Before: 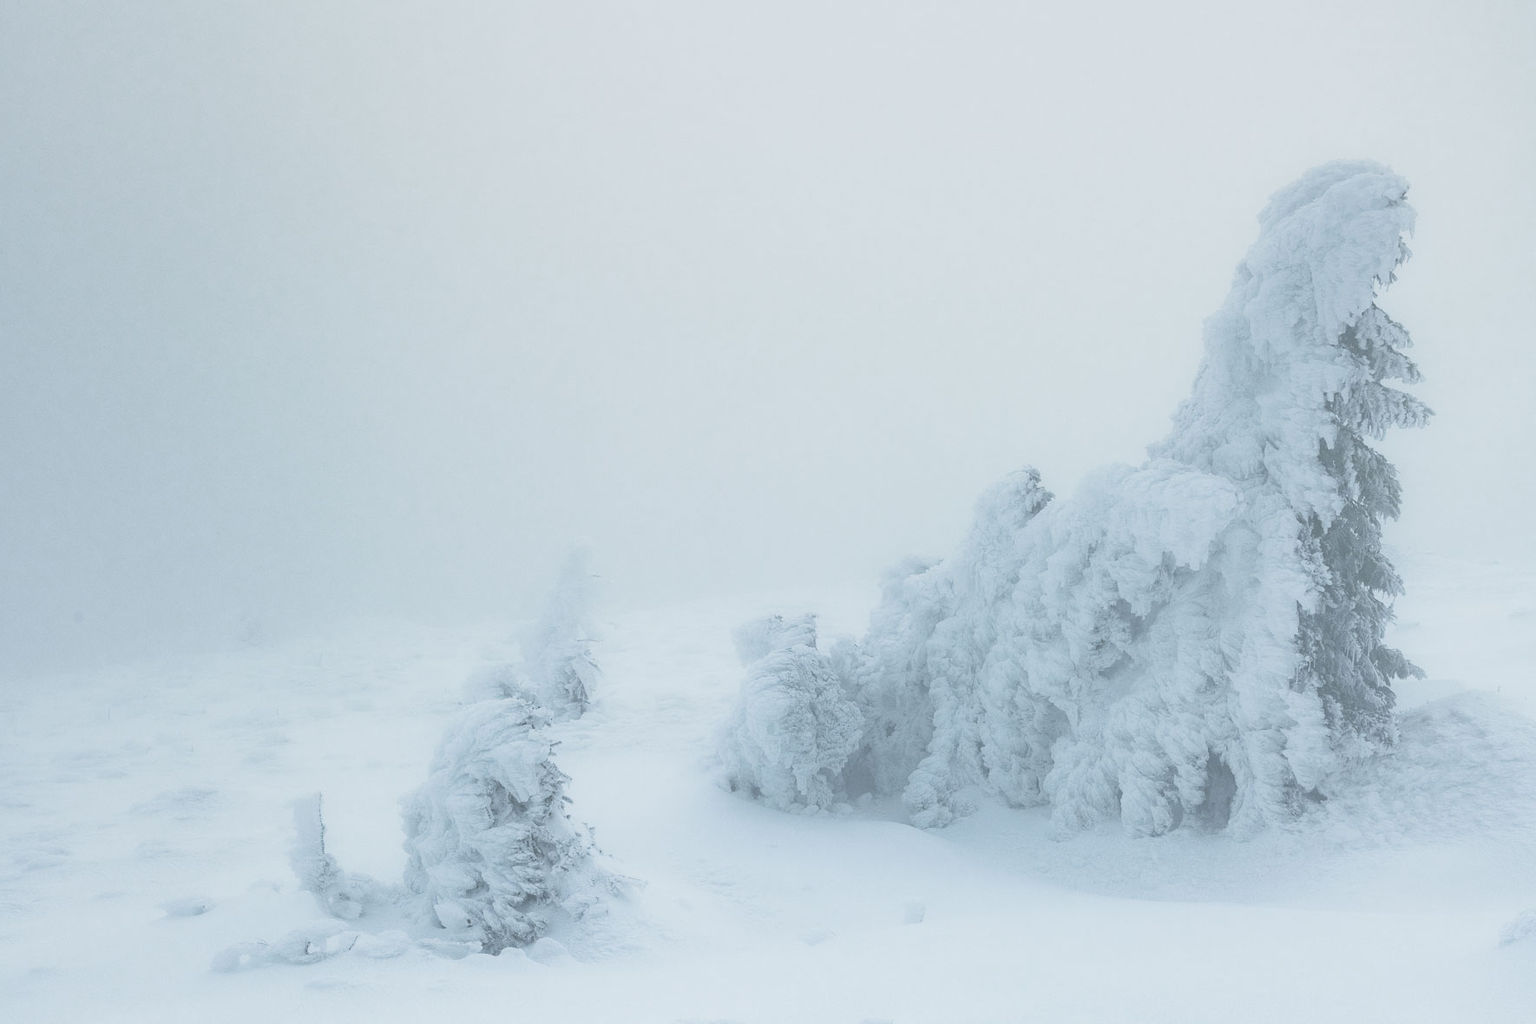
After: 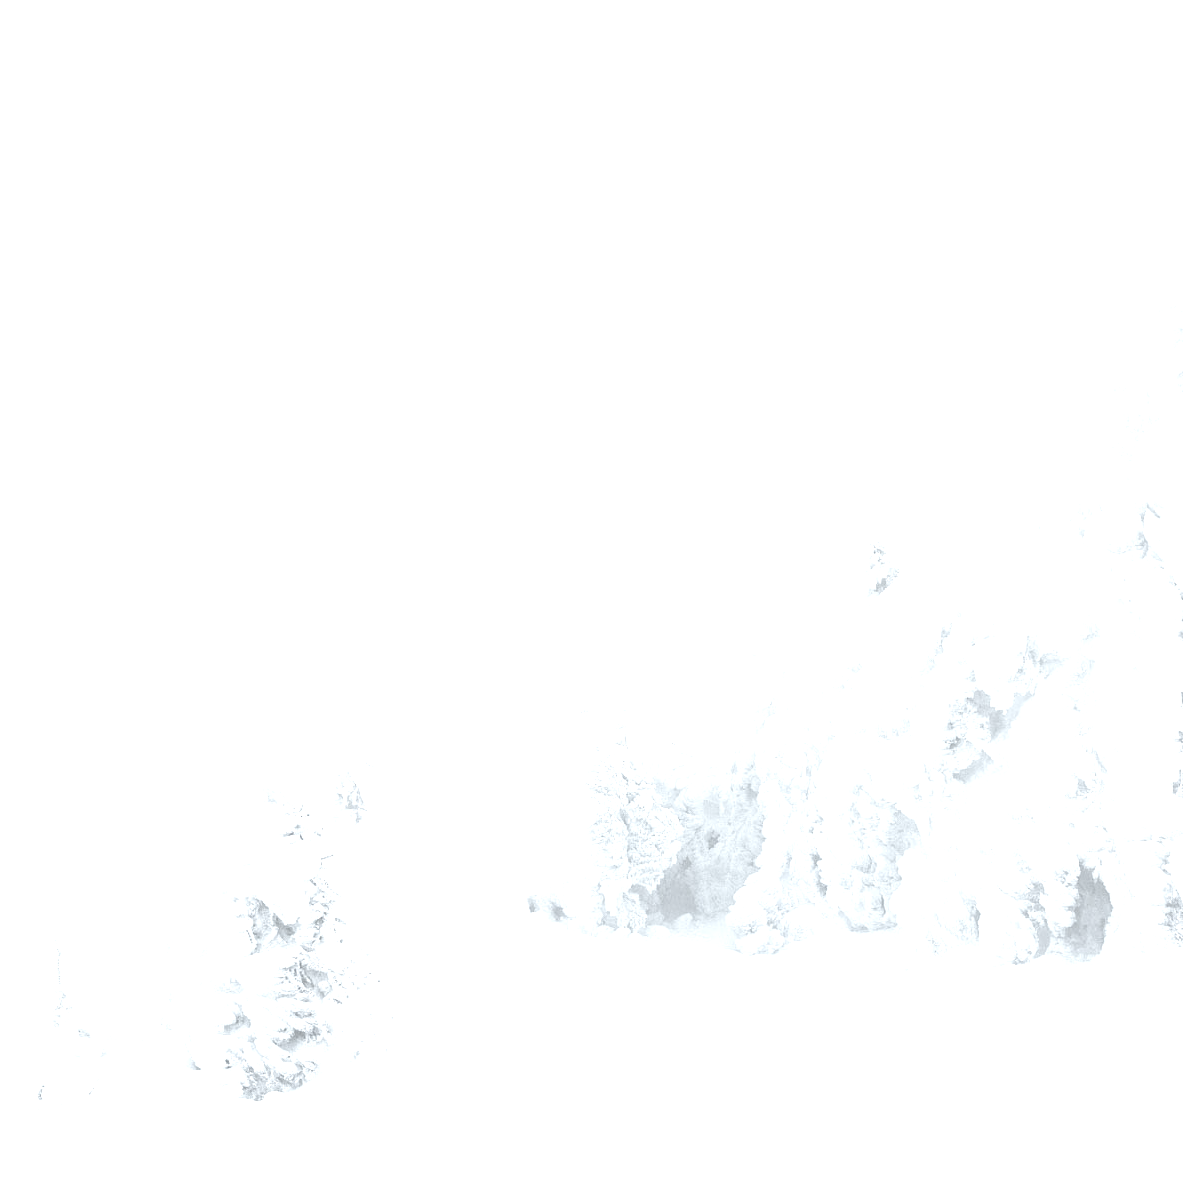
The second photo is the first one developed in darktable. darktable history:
crop and rotate: left 17.732%, right 15.423%
color zones: curves: ch1 [(0, 0.153) (0.143, 0.15) (0.286, 0.151) (0.429, 0.152) (0.571, 0.152) (0.714, 0.151) (0.857, 0.151) (1, 0.153)]
exposure: black level correction 0.009, exposure 1.425 EV, compensate highlight preservation false
